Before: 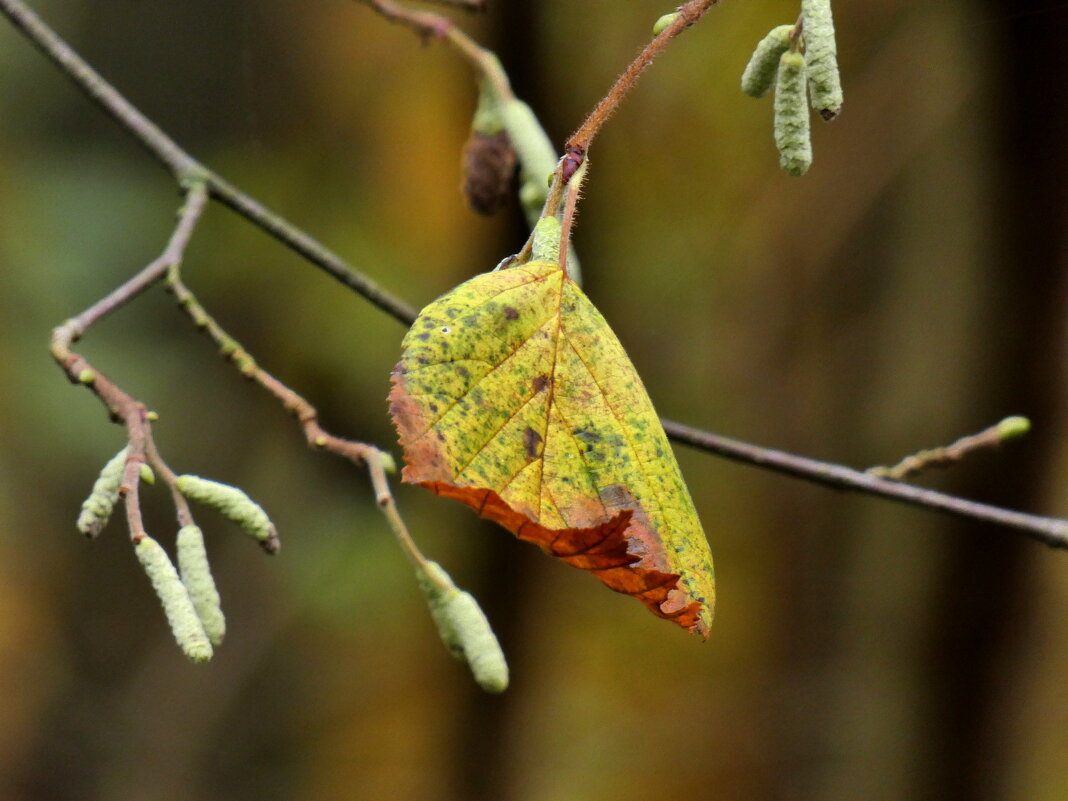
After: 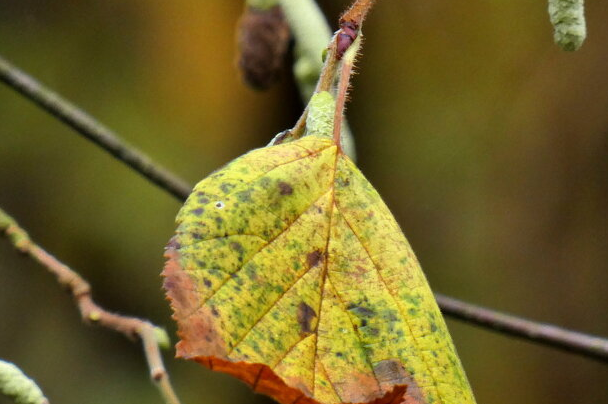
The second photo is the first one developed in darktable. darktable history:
crop: left 21.205%, top 15.671%, right 21.821%, bottom 33.865%
